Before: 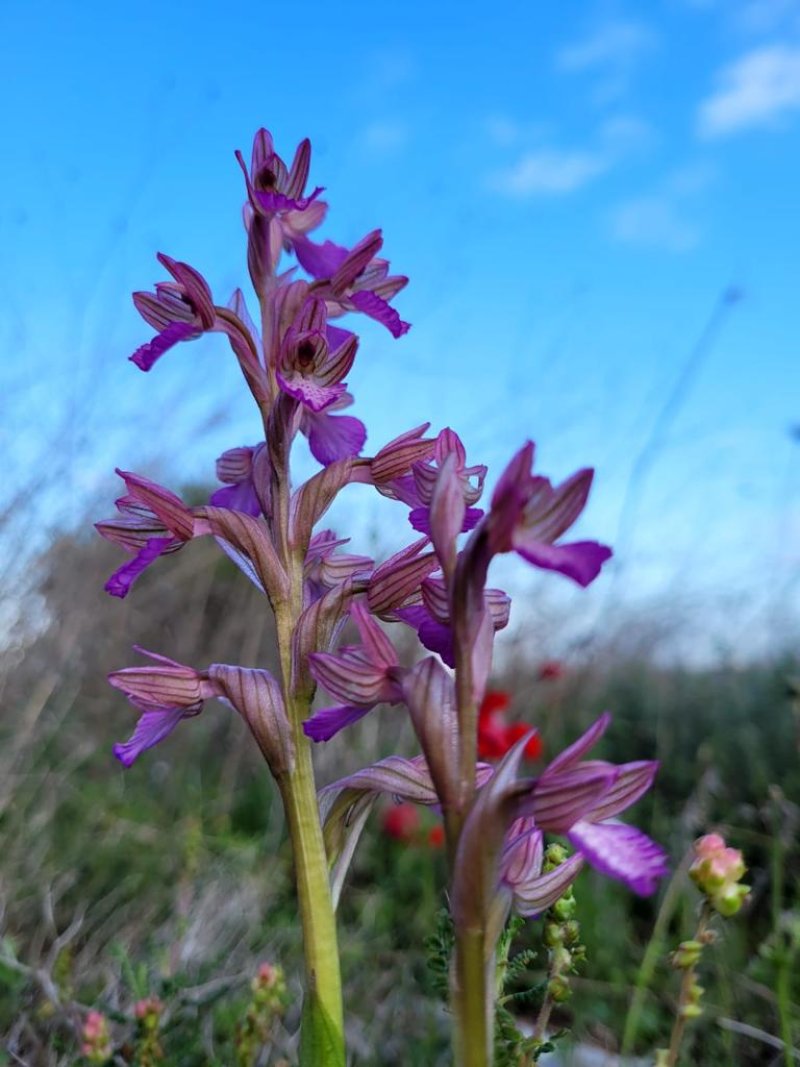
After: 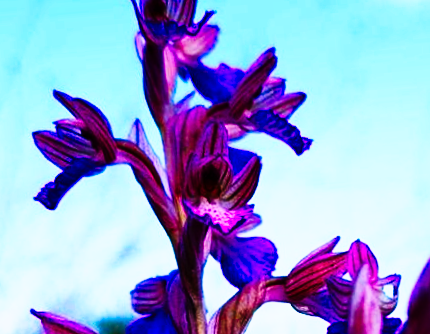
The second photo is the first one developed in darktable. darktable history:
color balance rgb: perceptual saturation grading › global saturation 35%, perceptual saturation grading › highlights -25%, perceptual saturation grading › shadows 50%
tone curve: curves: ch0 [(0, 0) (0.003, 0.001) (0.011, 0.005) (0.025, 0.01) (0.044, 0.016) (0.069, 0.019) (0.1, 0.024) (0.136, 0.03) (0.177, 0.045) (0.224, 0.071) (0.277, 0.122) (0.335, 0.202) (0.399, 0.326) (0.468, 0.471) (0.543, 0.638) (0.623, 0.798) (0.709, 0.913) (0.801, 0.97) (0.898, 0.983) (1, 1)], preserve colors none
crop: left 10.121%, top 10.631%, right 36.218%, bottom 51.526%
contrast brightness saturation: contrast 0.15, brightness -0.01, saturation 0.1
rotate and perspective: rotation -5°, crop left 0.05, crop right 0.952, crop top 0.11, crop bottom 0.89
